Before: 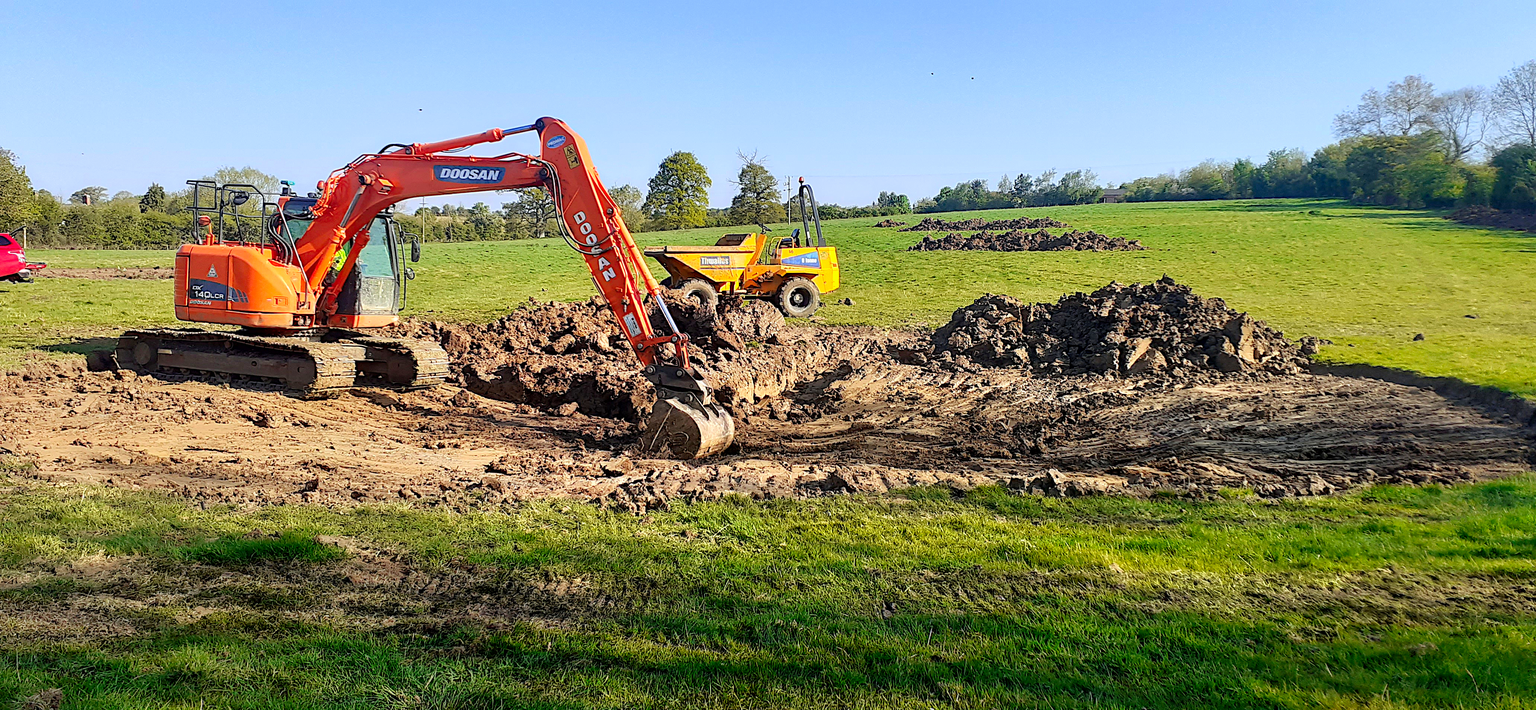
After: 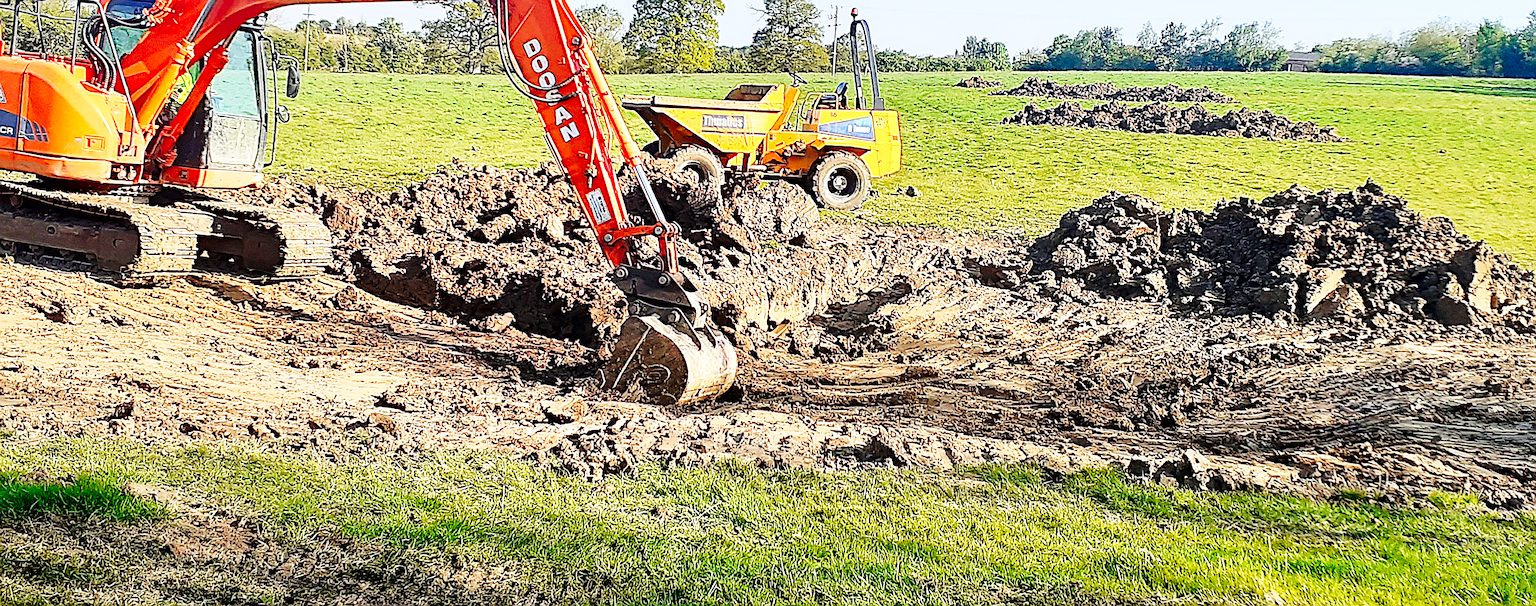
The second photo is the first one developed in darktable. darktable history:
crop and rotate: angle -3.38°, left 9.78%, top 21.301%, right 12.127%, bottom 11.976%
base curve: curves: ch0 [(0, 0) (0.032, 0.037) (0.105, 0.228) (0.435, 0.76) (0.856, 0.983) (1, 1)], preserve colors none
sharpen: radius 1.394, amount 1.247, threshold 0.652
